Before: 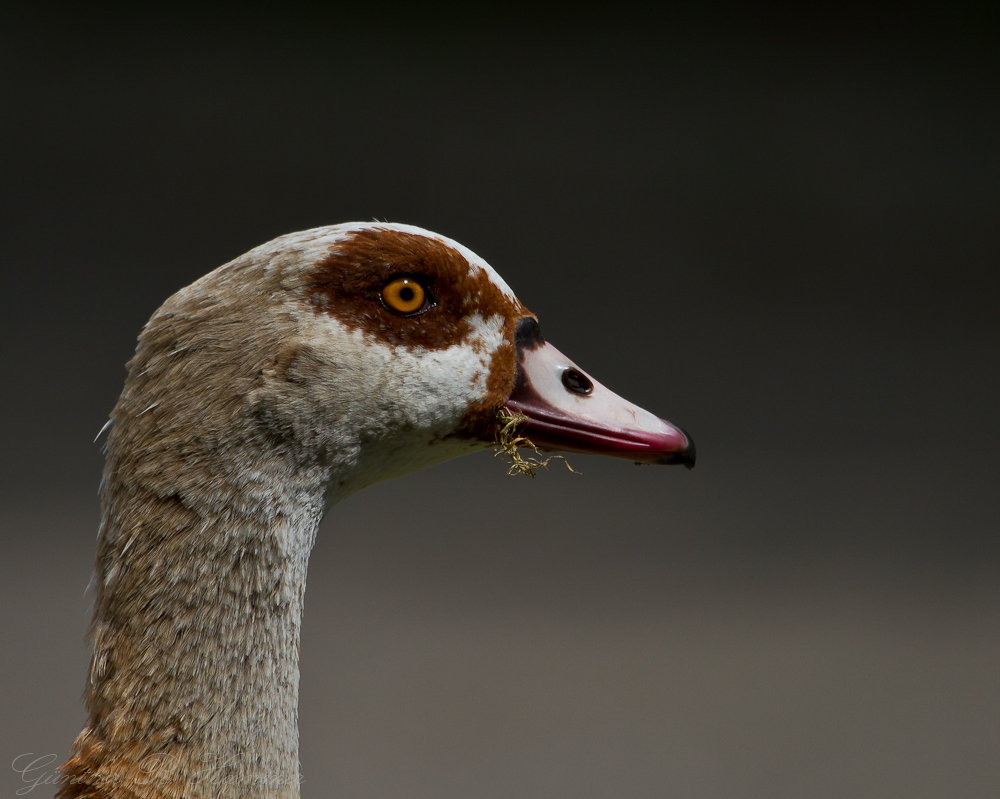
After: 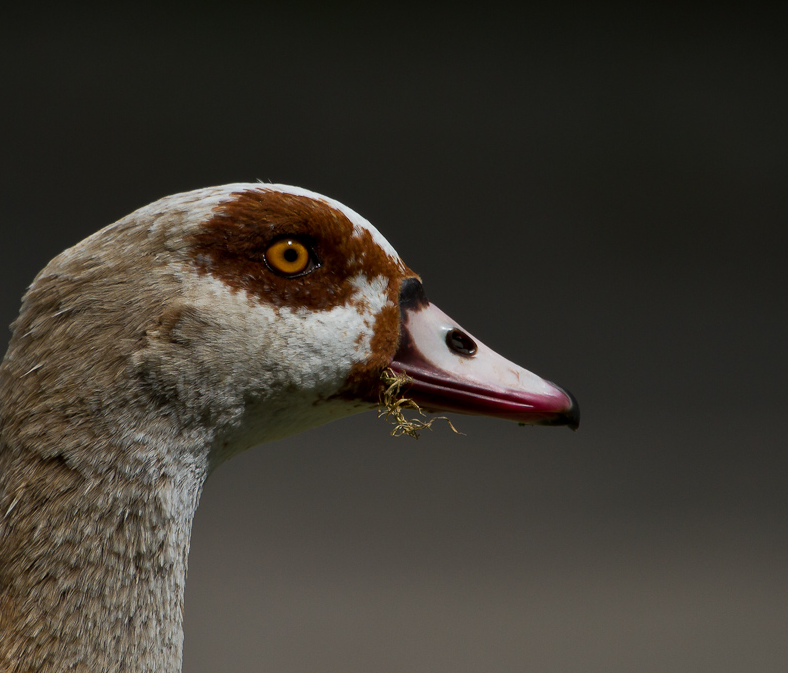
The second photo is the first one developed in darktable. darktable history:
crop: left 11.639%, top 4.967%, right 9.554%, bottom 10.693%
